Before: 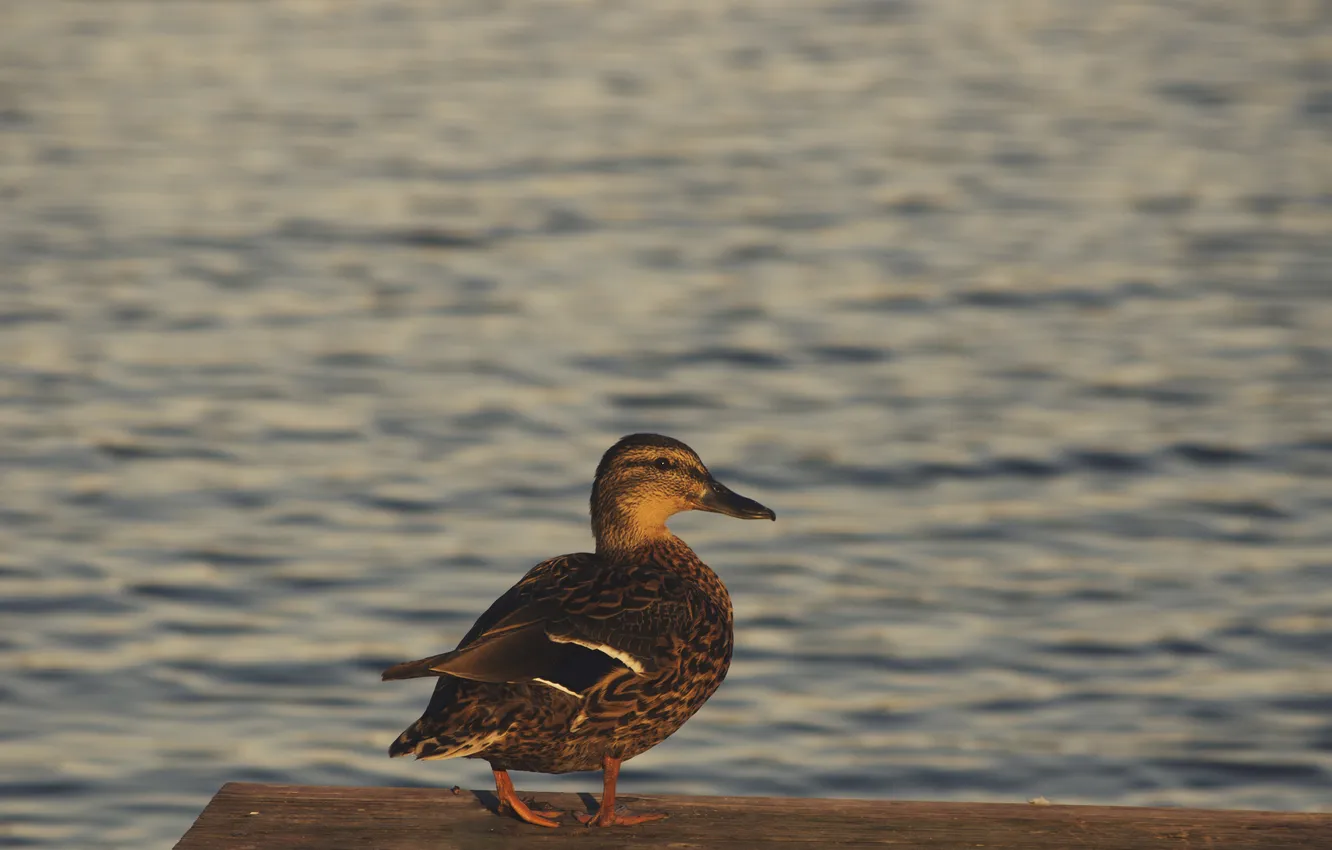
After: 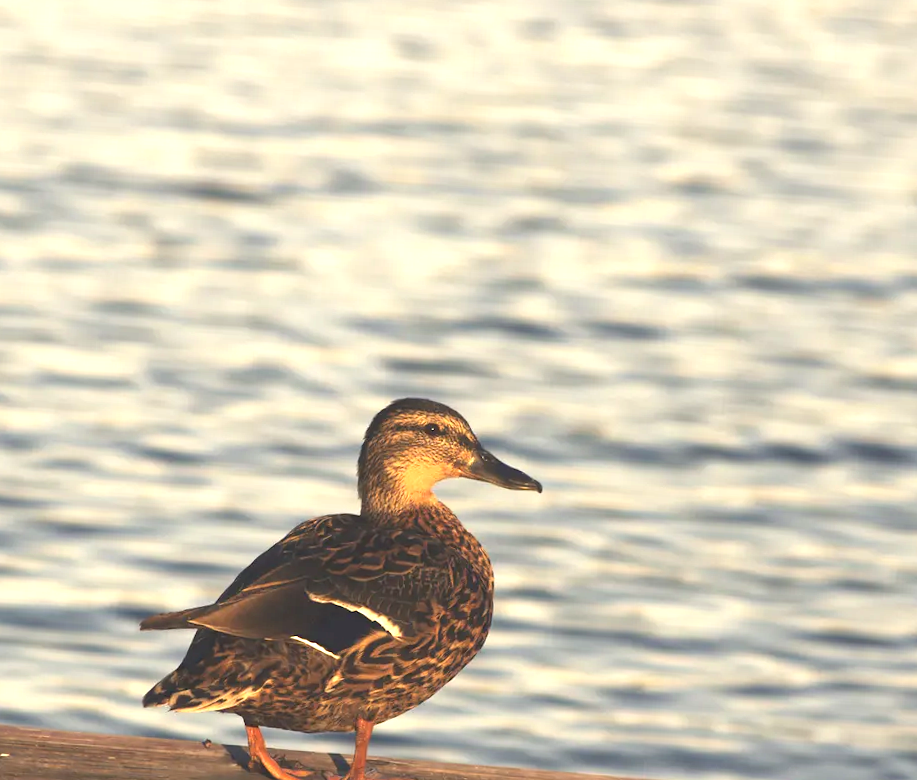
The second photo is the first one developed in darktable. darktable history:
contrast brightness saturation: contrast -0.08, brightness -0.04, saturation -0.11
exposure: black level correction 0, exposure 1.7 EV, compensate exposure bias true, compensate highlight preservation false
crop and rotate: angle -3.27°, left 14.277%, top 0.028%, right 10.766%, bottom 0.028%
